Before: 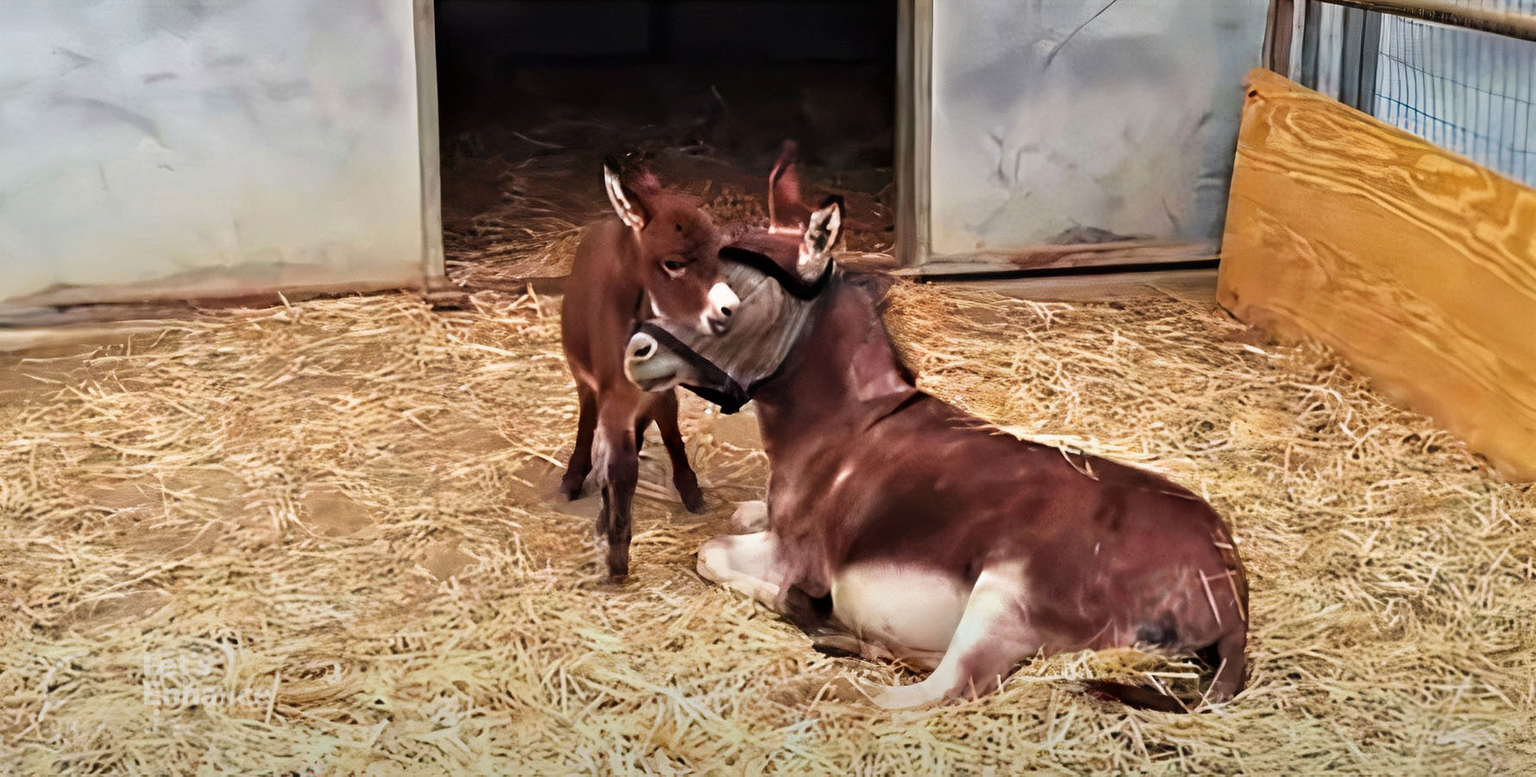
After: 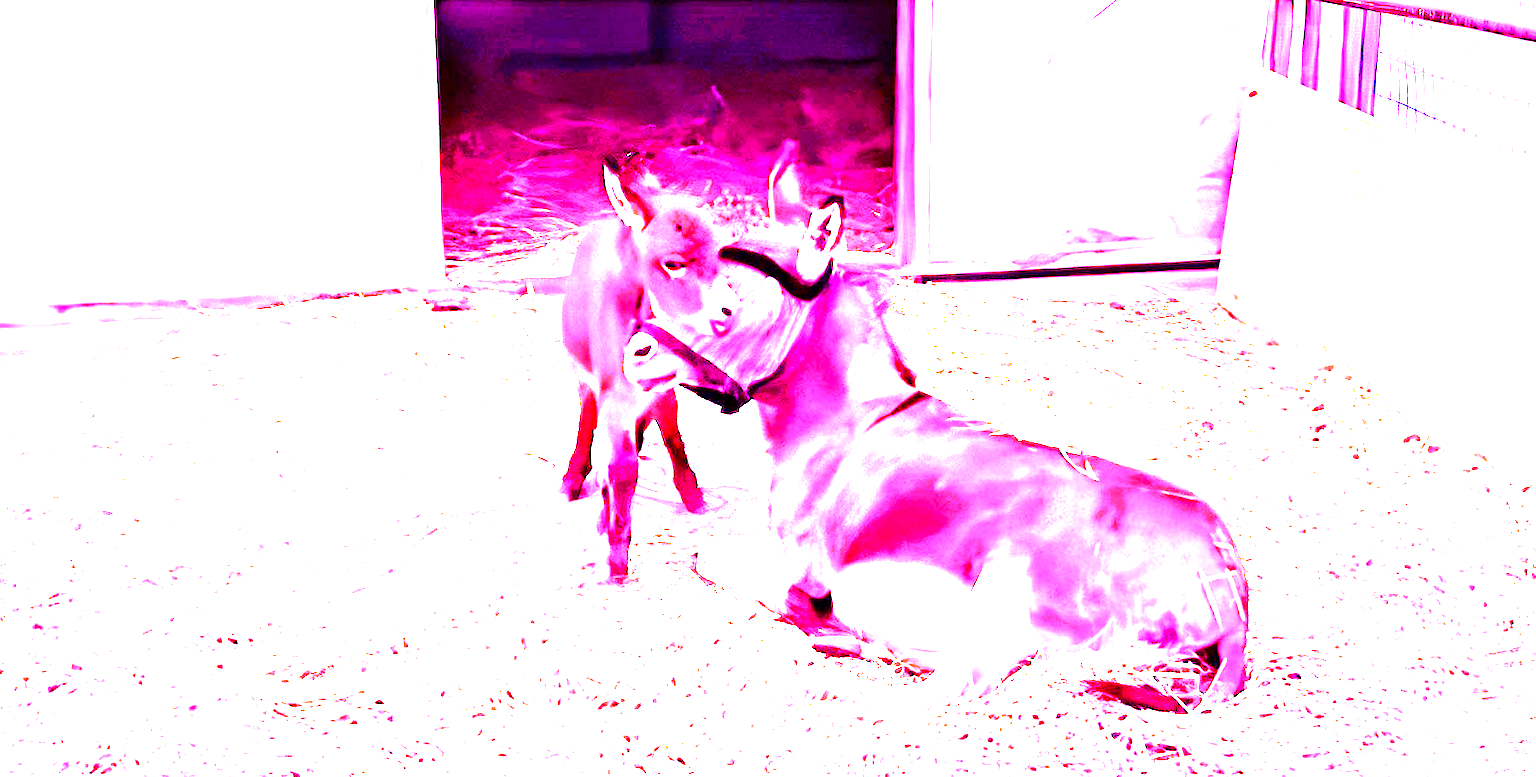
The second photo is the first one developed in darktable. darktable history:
white balance: red 8, blue 8
contrast brightness saturation: brightness -0.09
